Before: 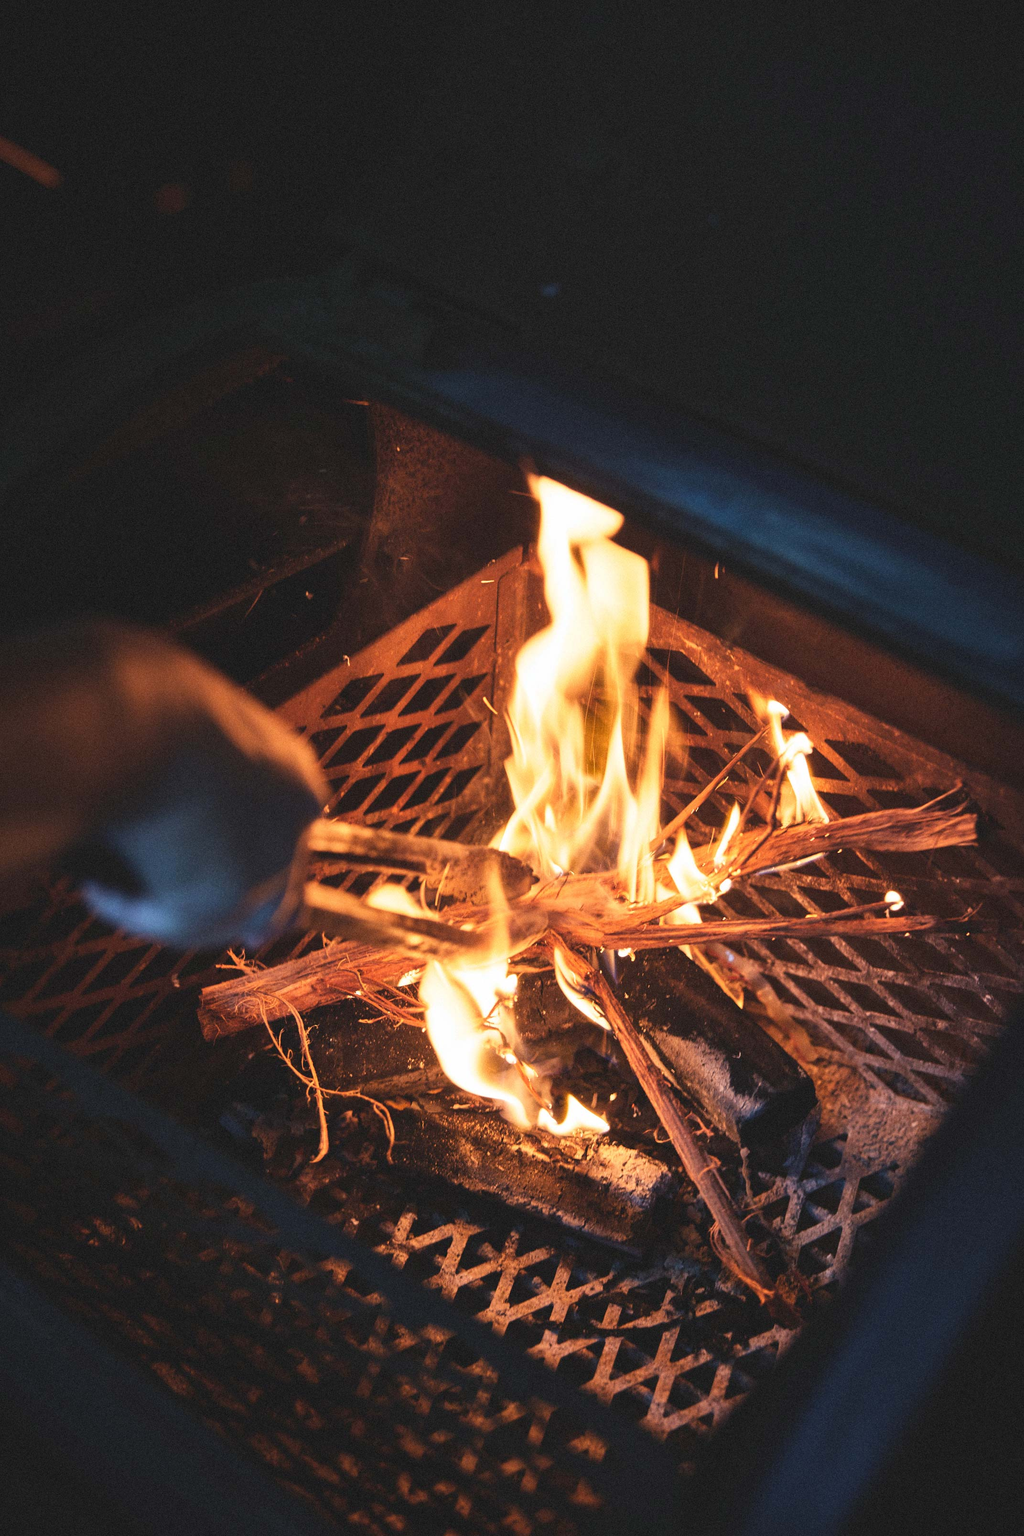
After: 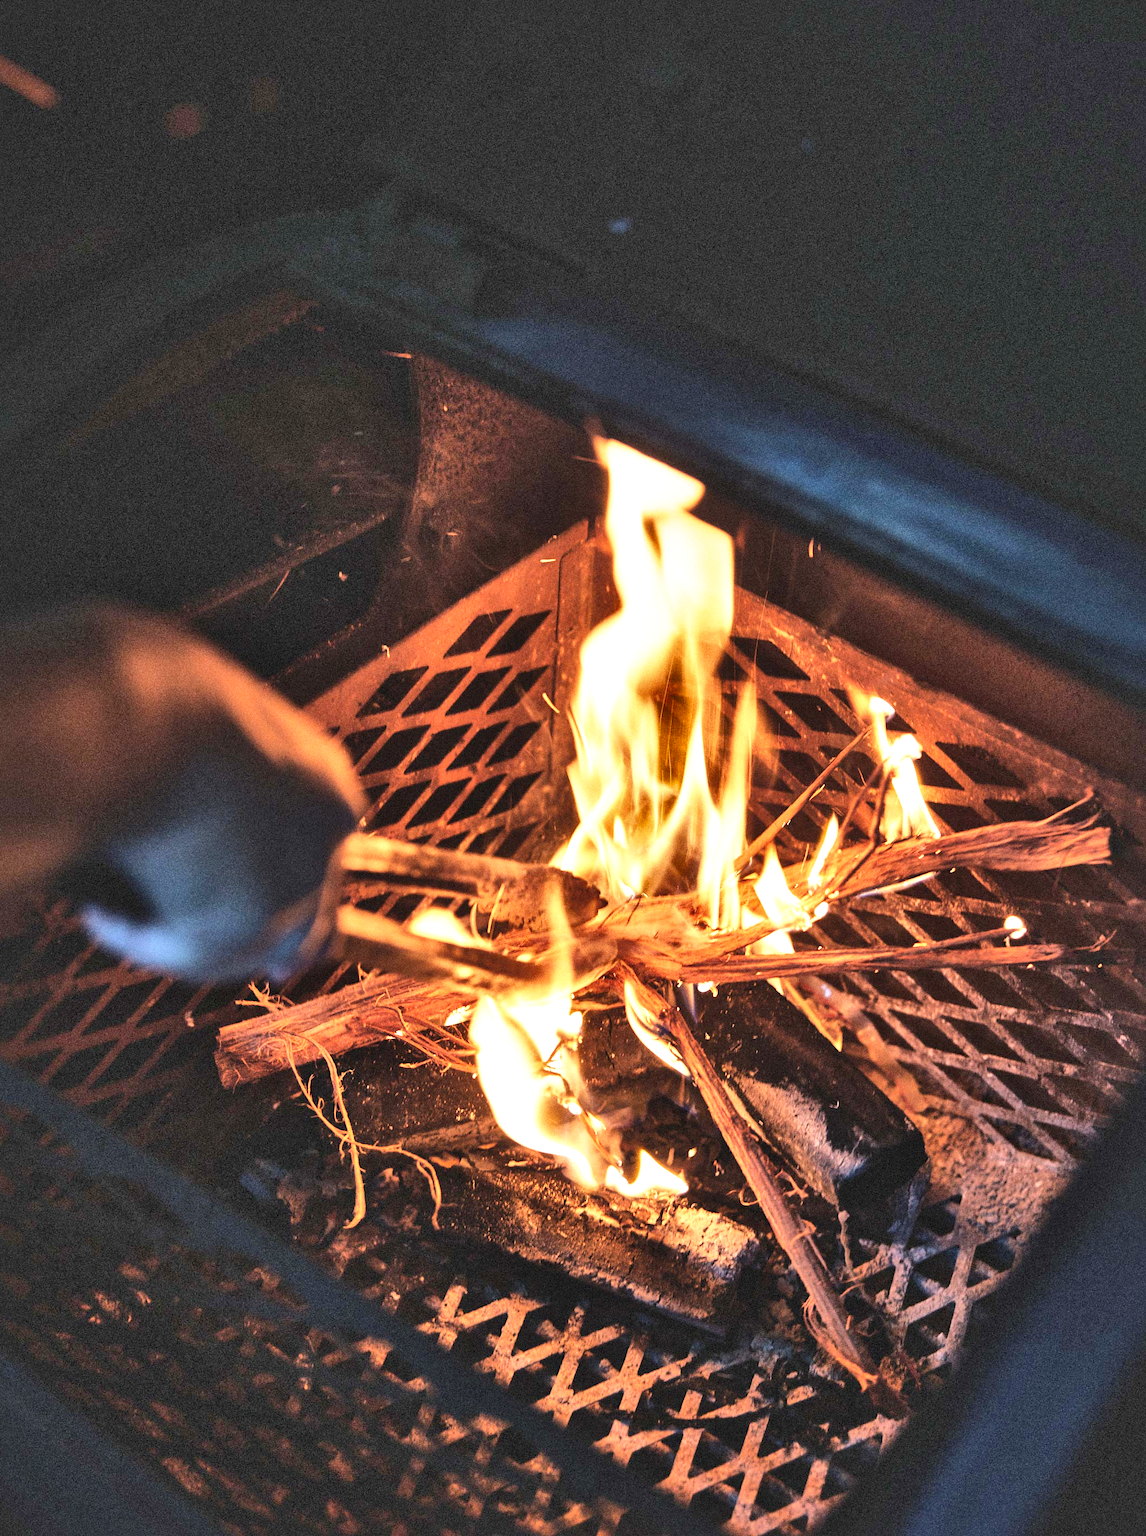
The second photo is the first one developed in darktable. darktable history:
base curve: curves: ch0 [(0, 0) (0.688, 0.865) (1, 1)], preserve colors none
shadows and highlights: soften with gaussian
crop: left 1.09%, top 6.104%, right 1.437%, bottom 6.836%
local contrast: mode bilateral grid, contrast 24, coarseness 61, detail 151%, midtone range 0.2
